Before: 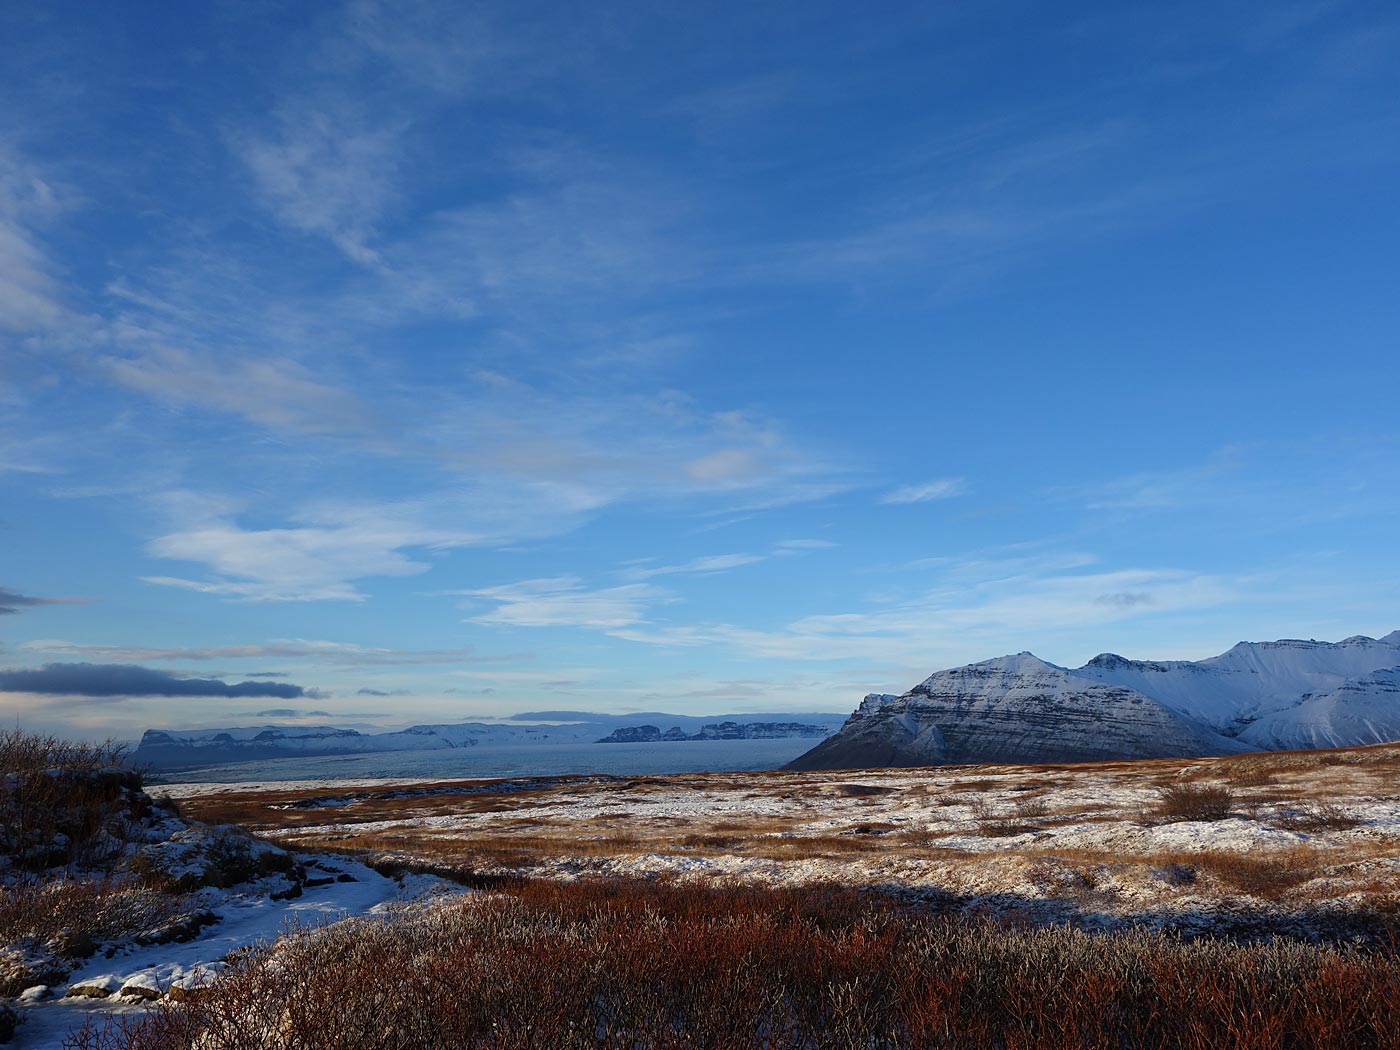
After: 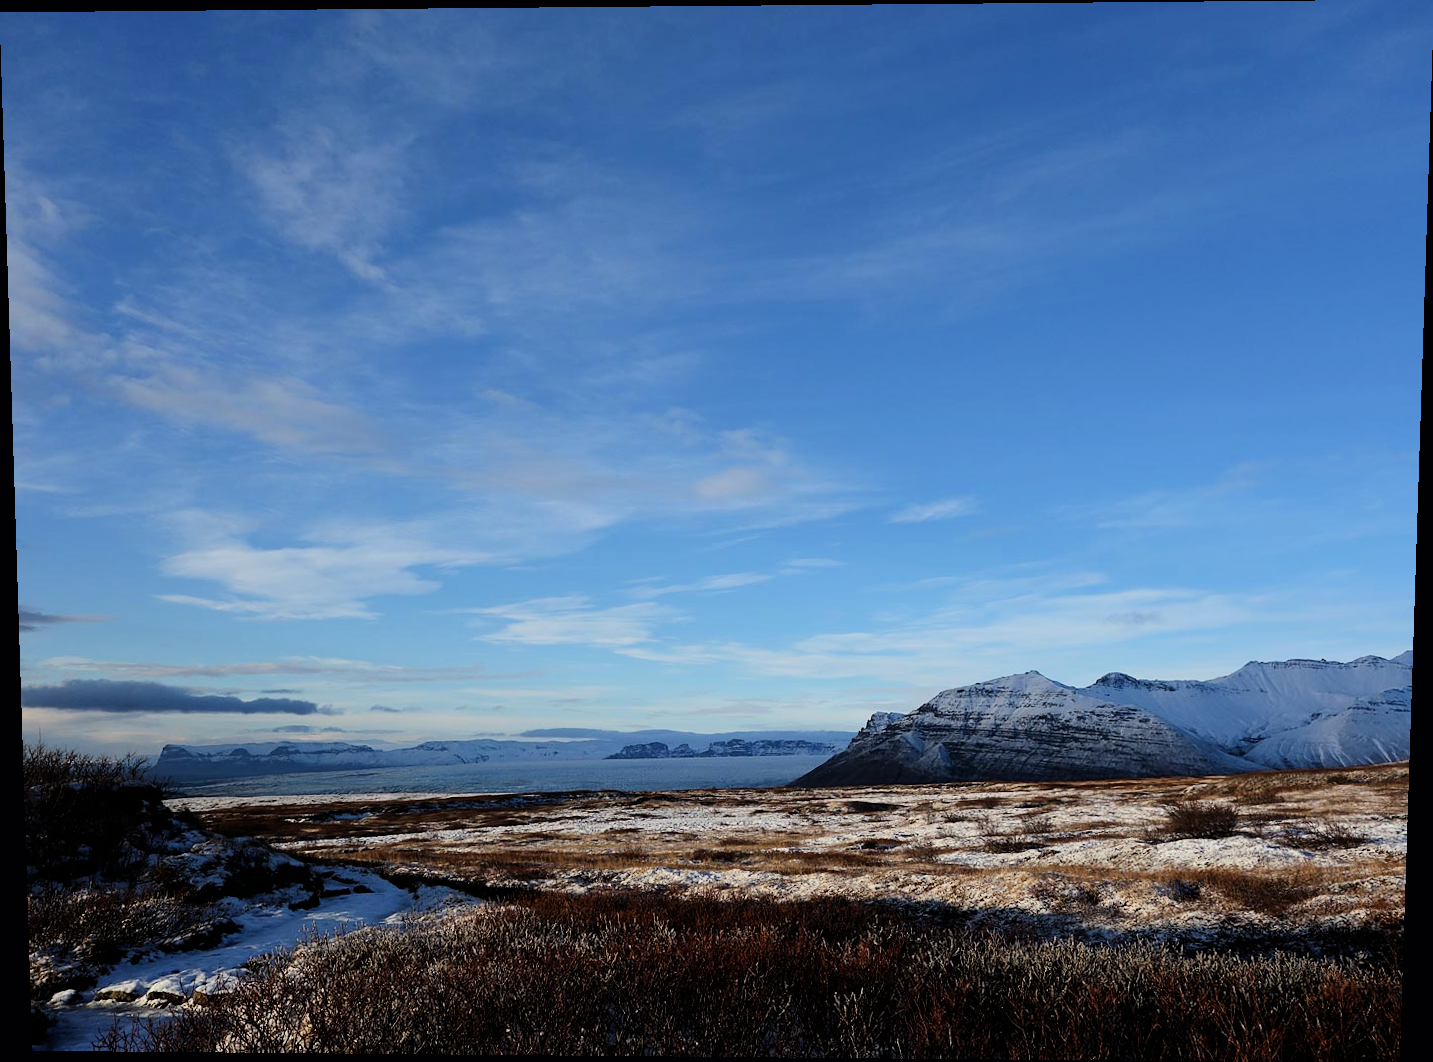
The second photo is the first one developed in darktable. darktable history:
filmic rgb: hardness 4.17, contrast 1.364, color science v6 (2022)
rotate and perspective: lens shift (vertical) 0.048, lens shift (horizontal) -0.024, automatic cropping off
